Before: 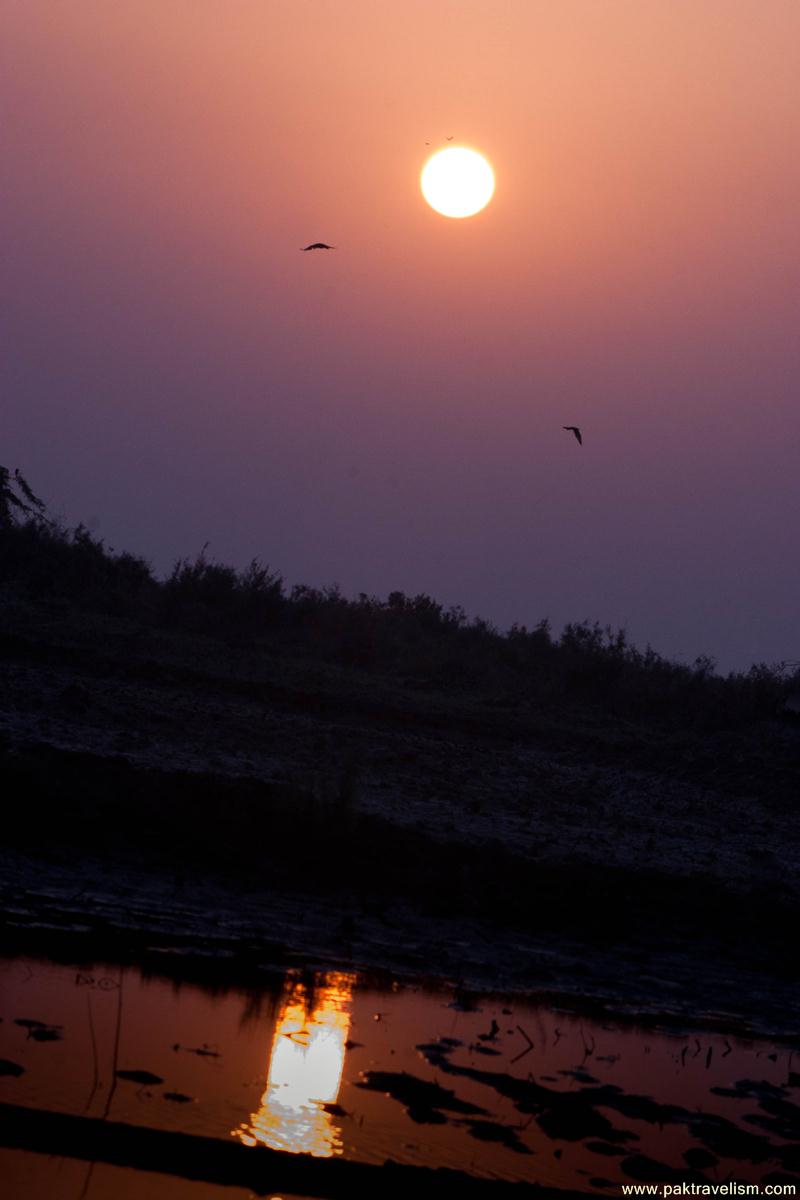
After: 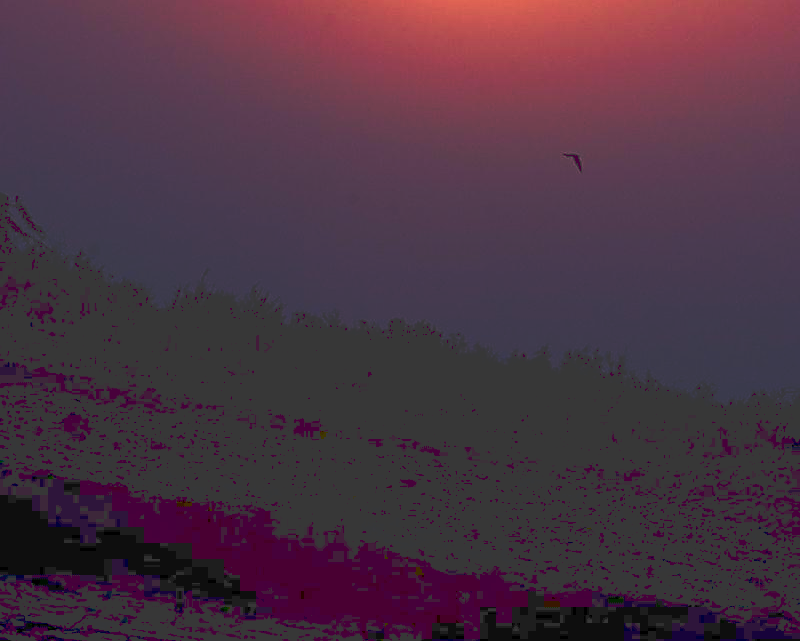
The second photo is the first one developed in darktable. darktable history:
contrast brightness saturation: contrast 0.069, brightness -0.136, saturation 0.108
sharpen: on, module defaults
crop and rotate: top 22.82%, bottom 23.73%
velvia: on, module defaults
tone curve: curves: ch0 [(0, 0) (0.003, 0.231) (0.011, 0.231) (0.025, 0.231) (0.044, 0.231) (0.069, 0.235) (0.1, 0.24) (0.136, 0.246) (0.177, 0.256) (0.224, 0.279) (0.277, 0.313) (0.335, 0.354) (0.399, 0.428) (0.468, 0.514) (0.543, 0.61) (0.623, 0.728) (0.709, 0.808) (0.801, 0.873) (0.898, 0.909) (1, 1)], preserve colors none
